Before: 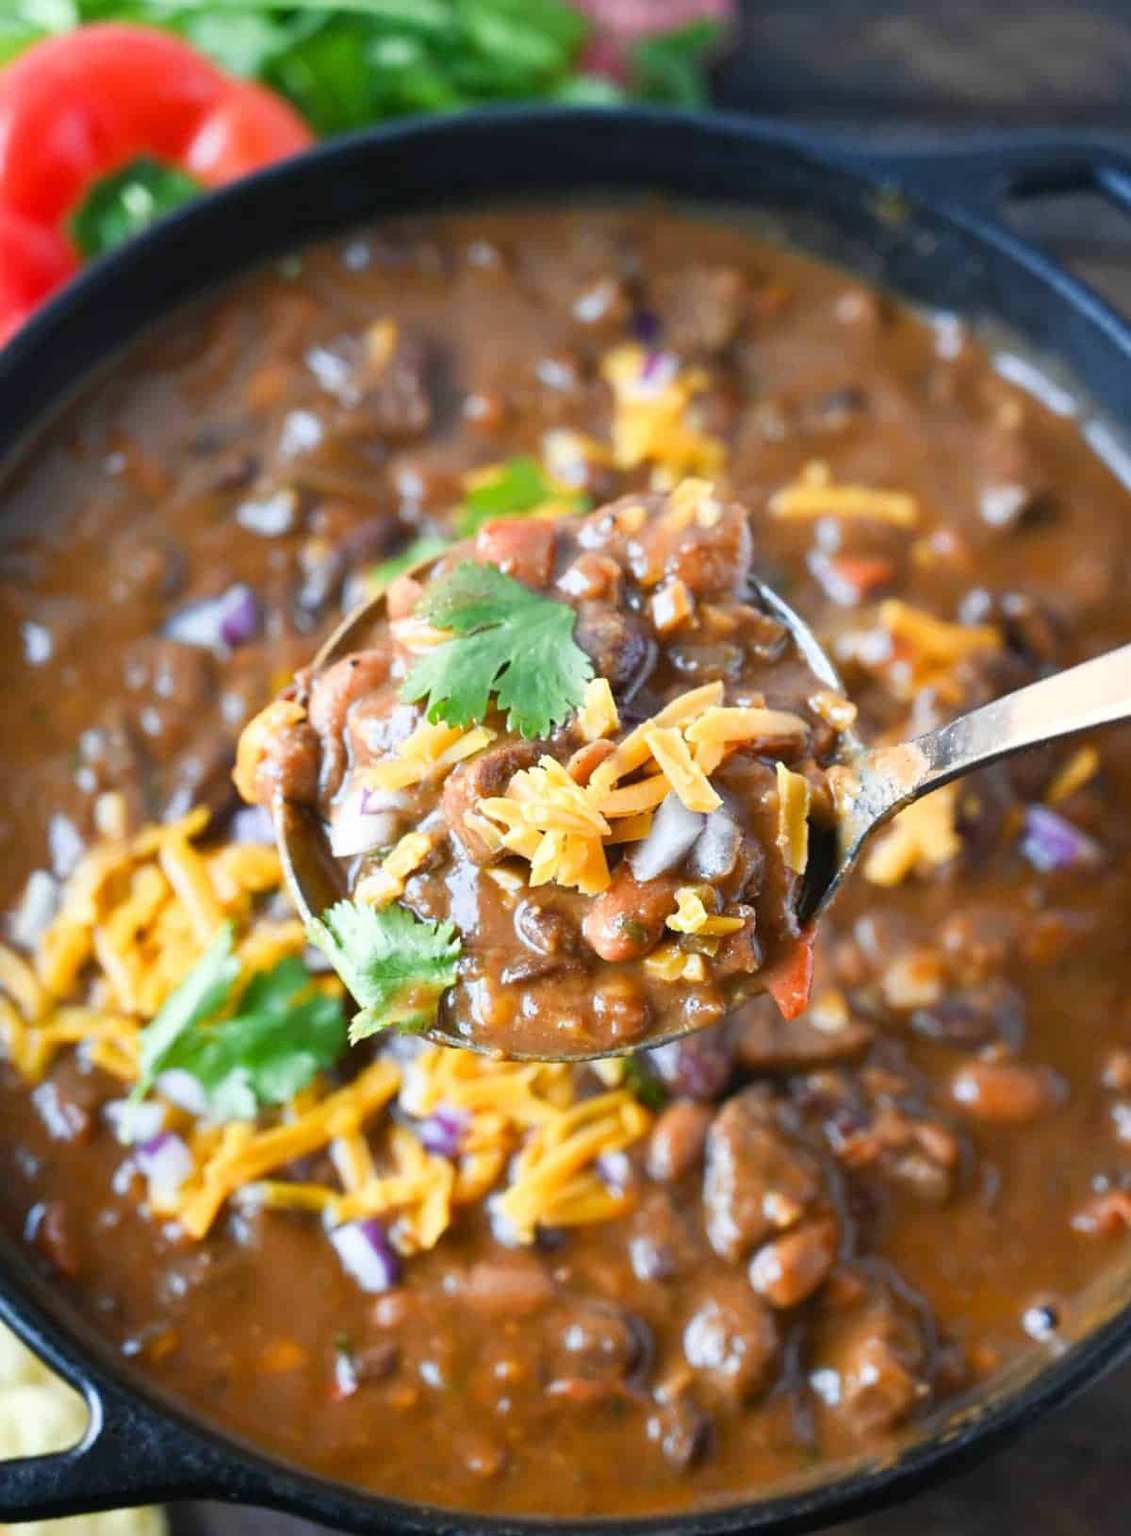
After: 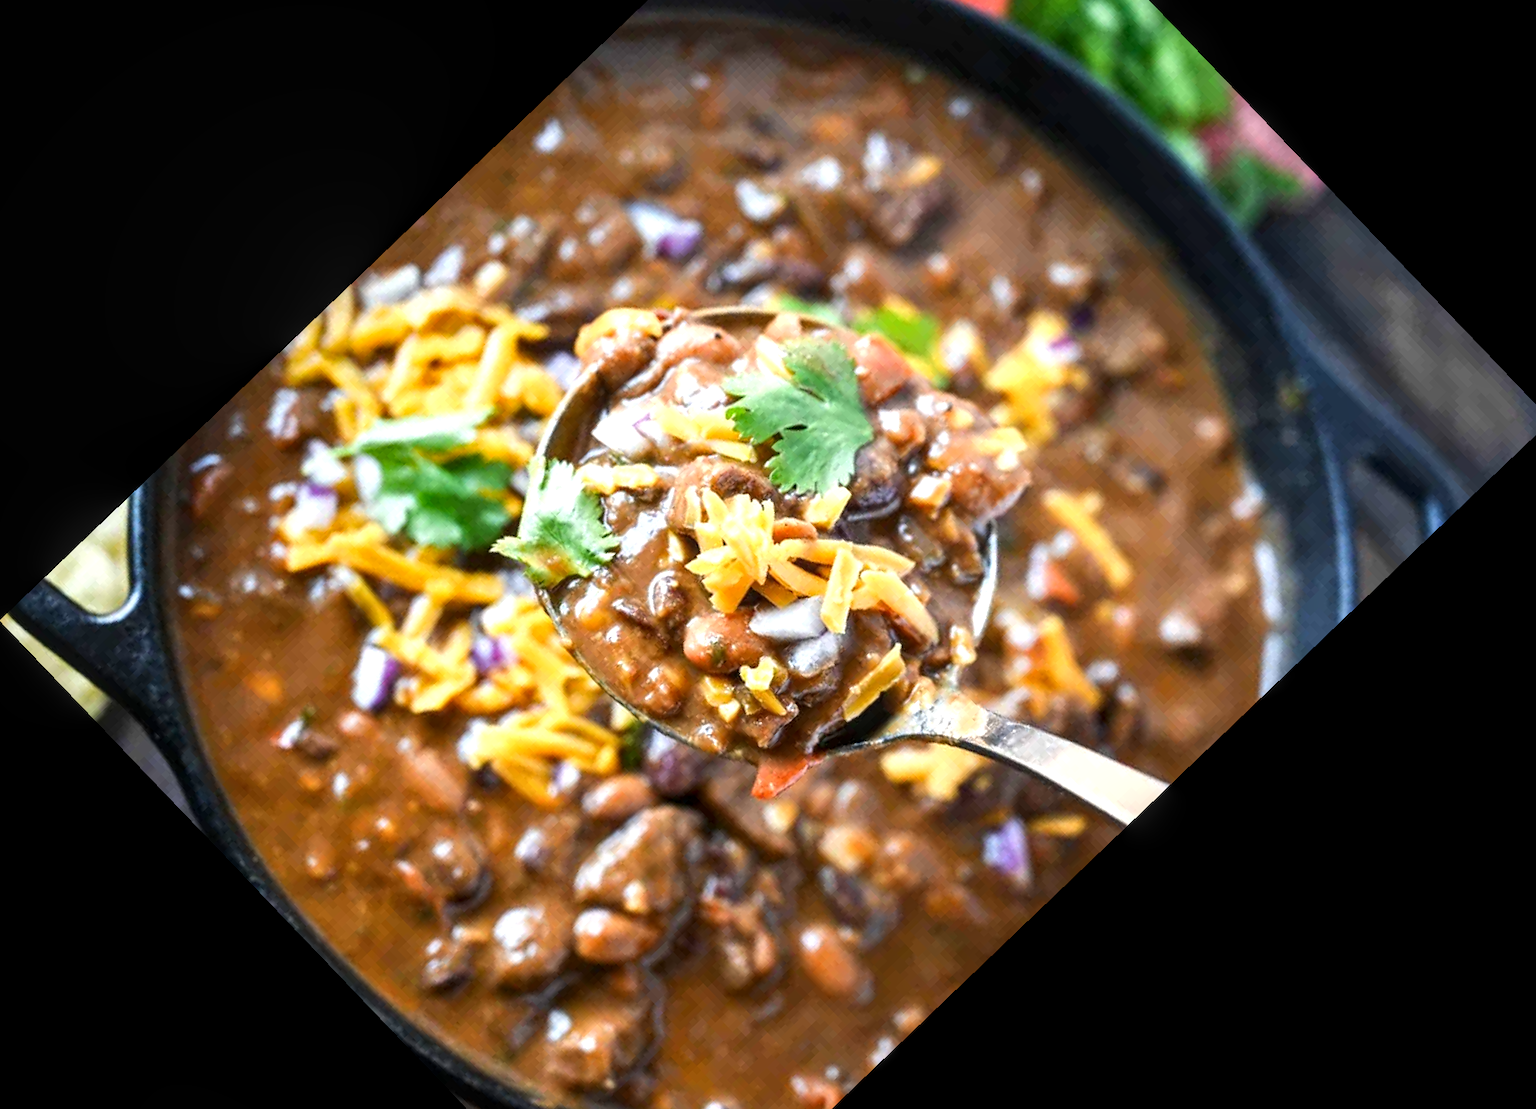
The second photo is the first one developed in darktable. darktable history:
tone equalizer: -8 EV -0.417 EV, -7 EV -0.389 EV, -6 EV -0.333 EV, -5 EV -0.222 EV, -3 EV 0.222 EV, -2 EV 0.333 EV, -1 EV 0.389 EV, +0 EV 0.417 EV, edges refinement/feathering 500, mask exposure compensation -1.57 EV, preserve details no
crop and rotate: angle -46.26°, top 16.234%, right 0.912%, bottom 11.704%
local contrast: detail 130%
